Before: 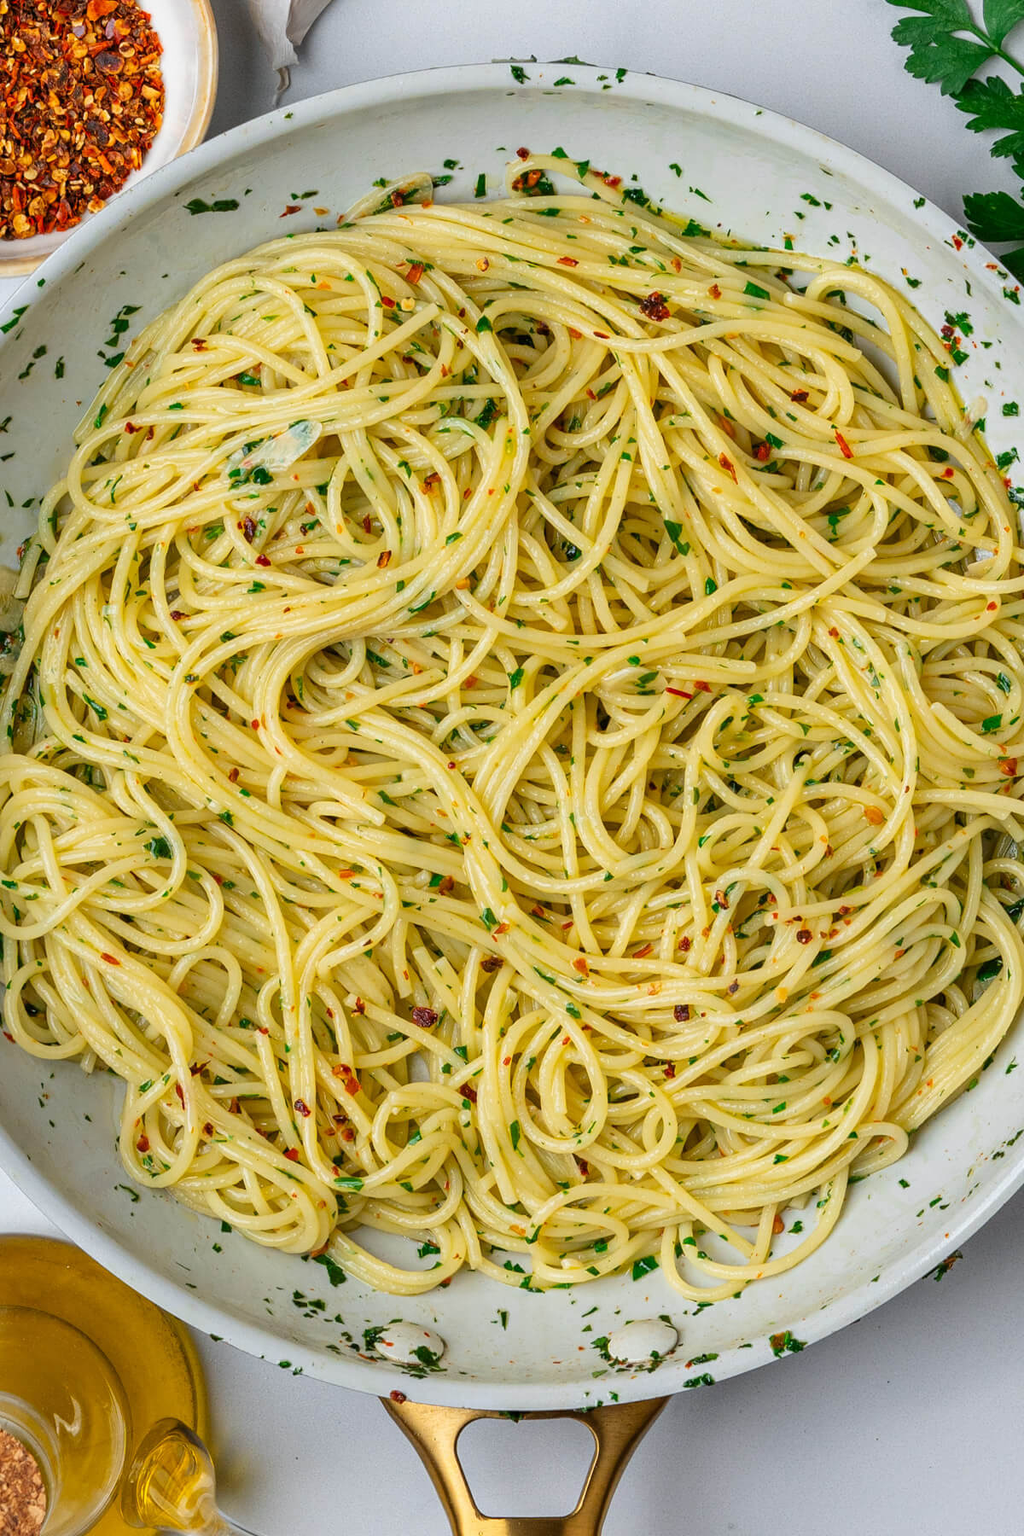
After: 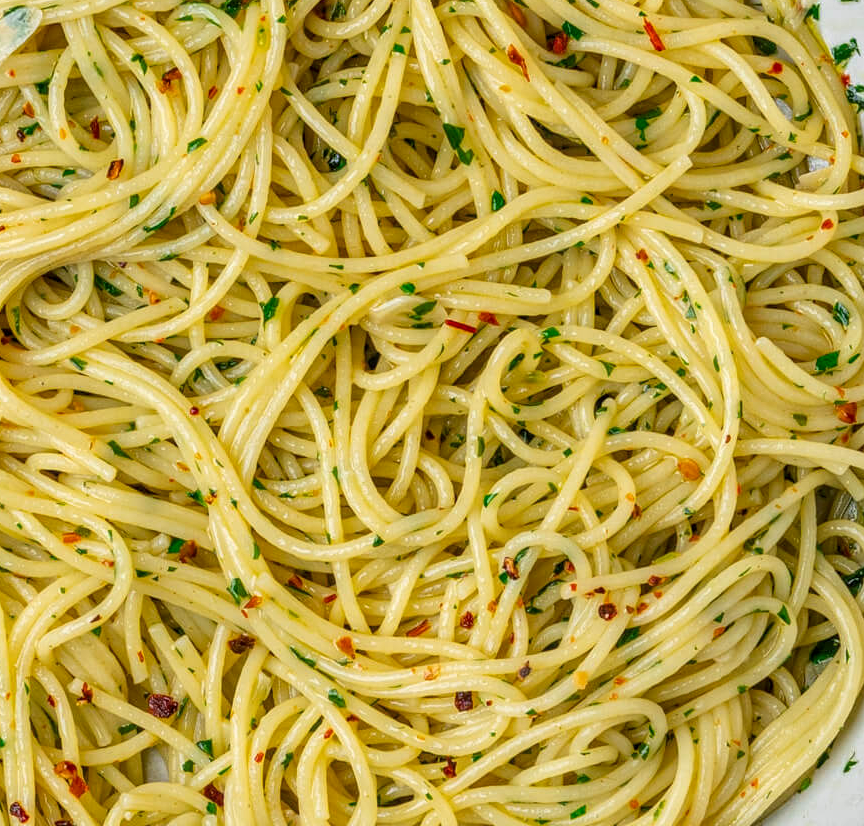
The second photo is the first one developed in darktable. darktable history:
crop and rotate: left 27.938%, top 27.046%, bottom 27.046%
local contrast: on, module defaults
